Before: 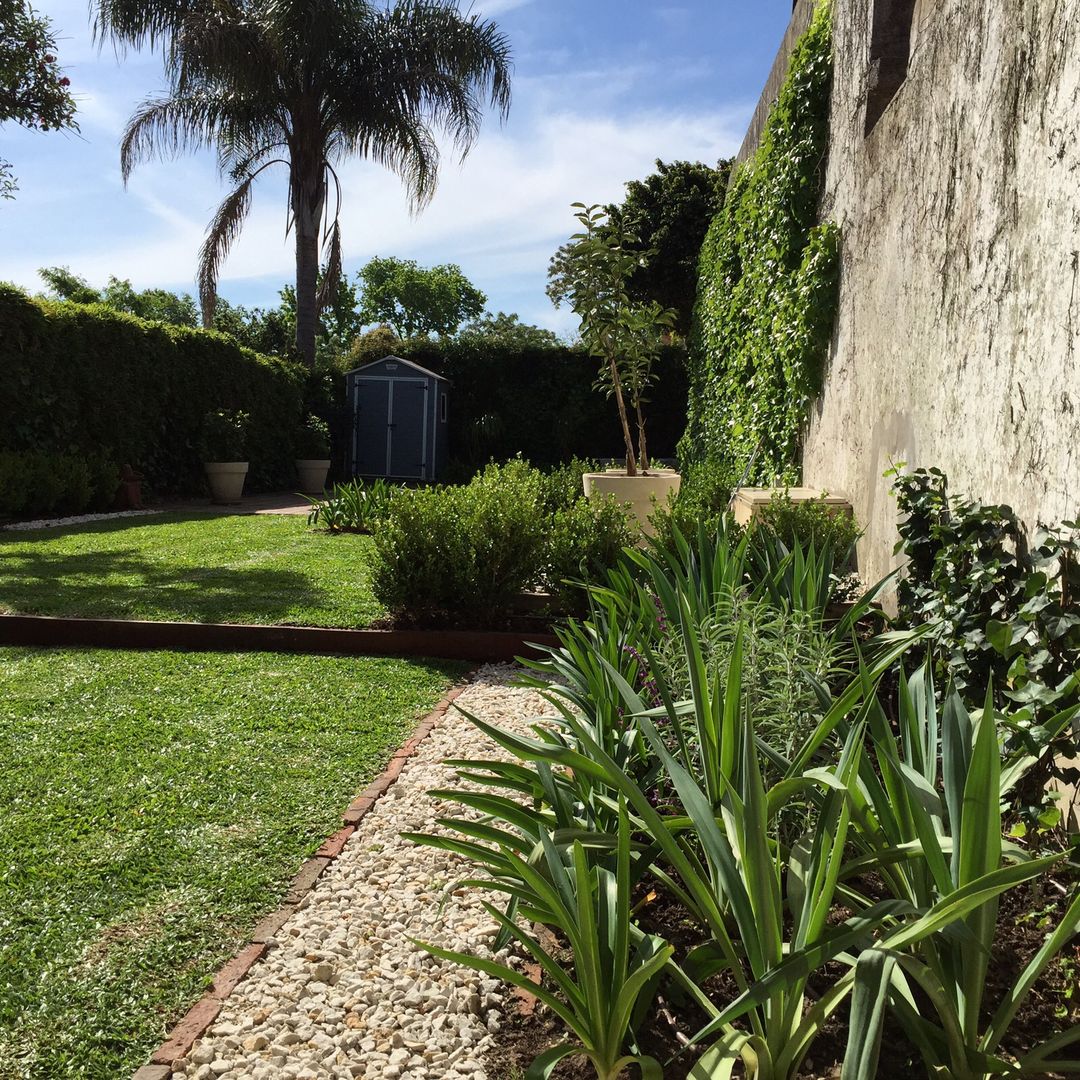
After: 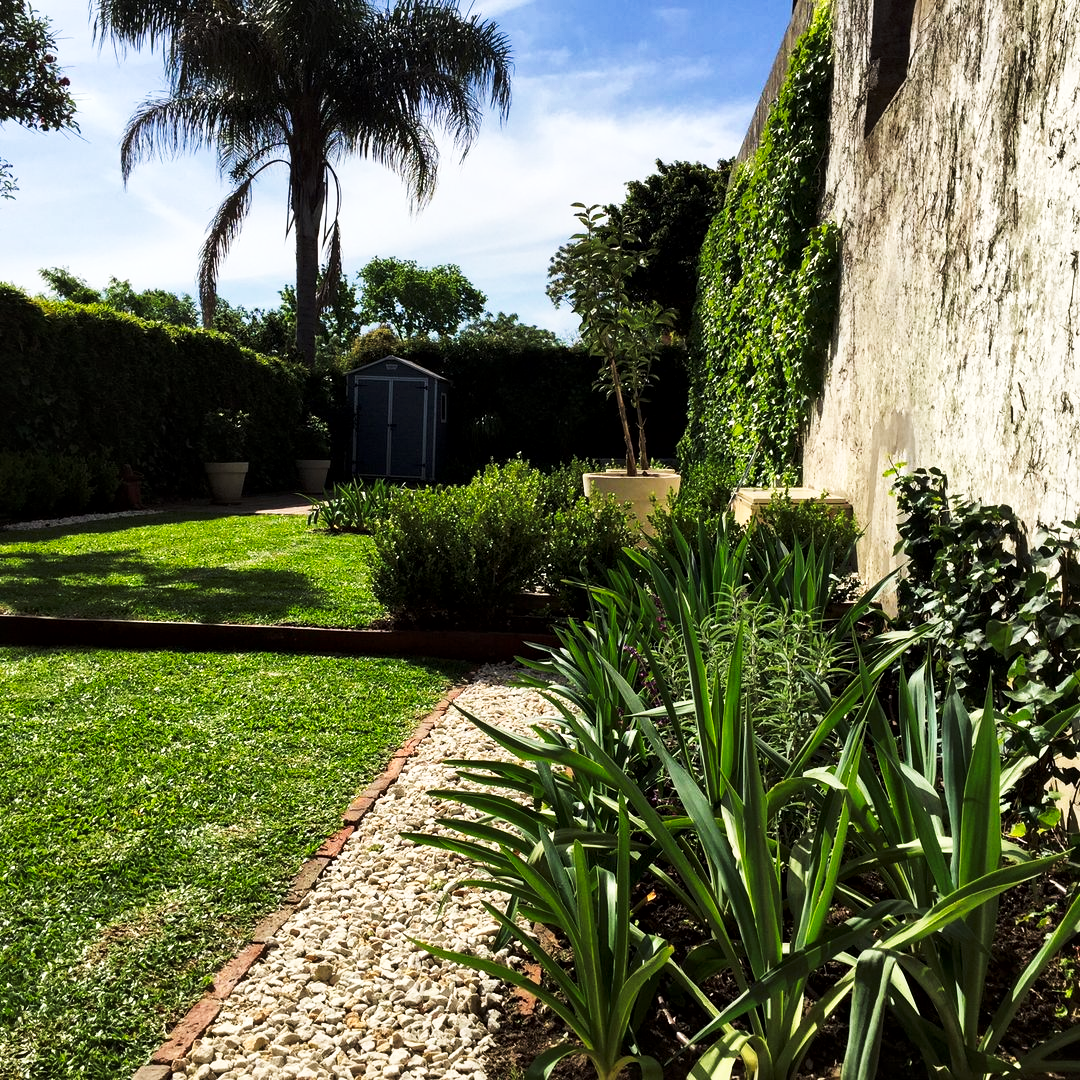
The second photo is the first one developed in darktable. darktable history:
local contrast: mode bilateral grid, contrast 21, coarseness 50, detail 130%, midtone range 0.2
tone curve: curves: ch0 [(0, 0) (0.004, 0.001) (0.133, 0.078) (0.325, 0.241) (0.832, 0.917) (1, 1)], preserve colors none
